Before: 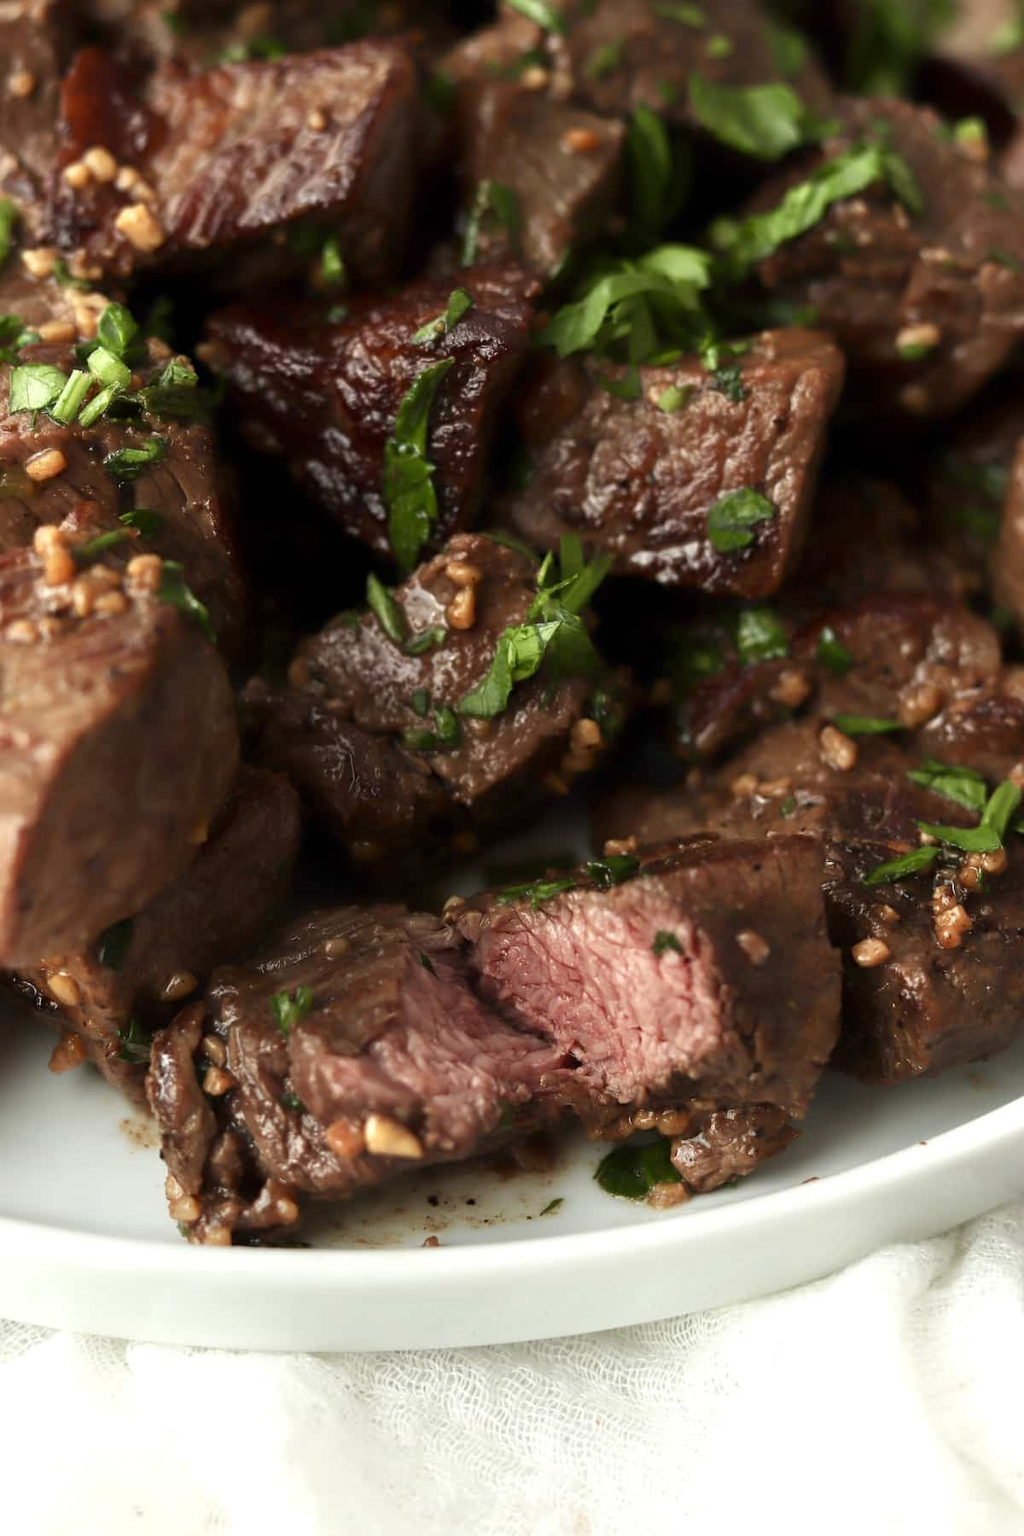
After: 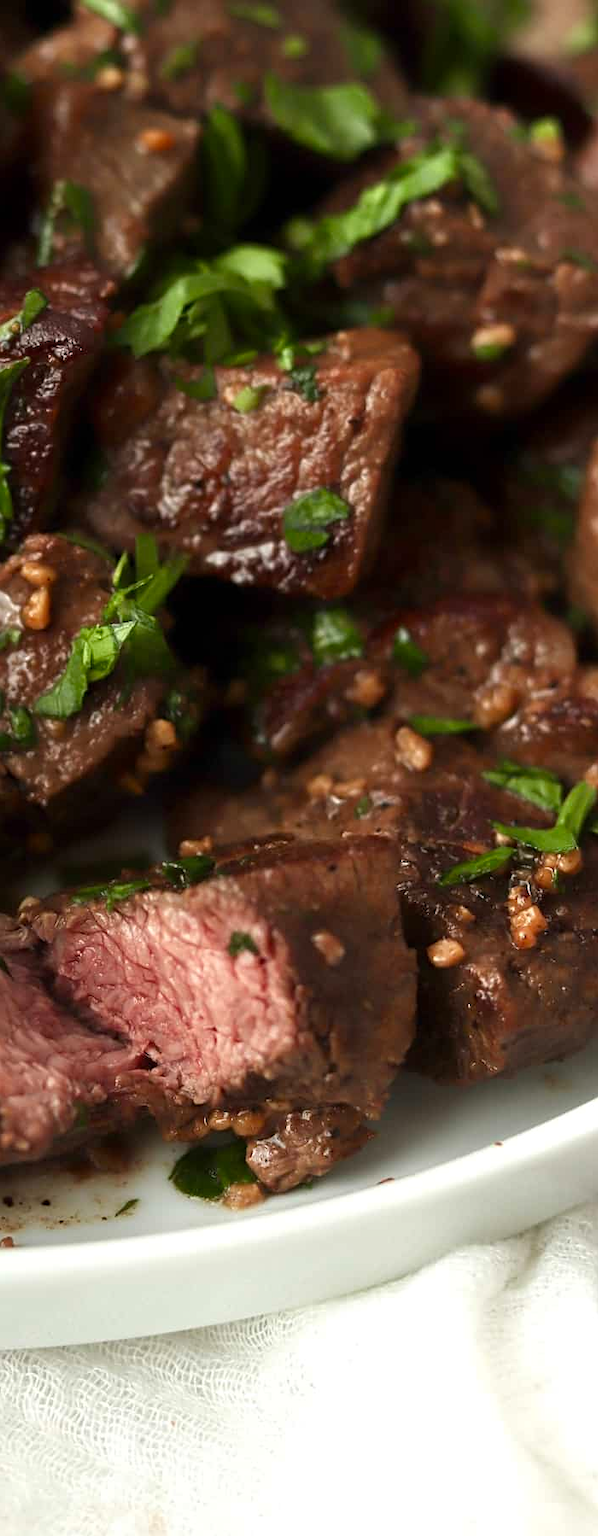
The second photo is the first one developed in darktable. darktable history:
sharpen: amount 0.215
crop: left 41.512%
base curve: curves: ch0 [(0, 0) (0.297, 0.298) (1, 1)], preserve colors none
tone equalizer: mask exposure compensation -0.511 EV
